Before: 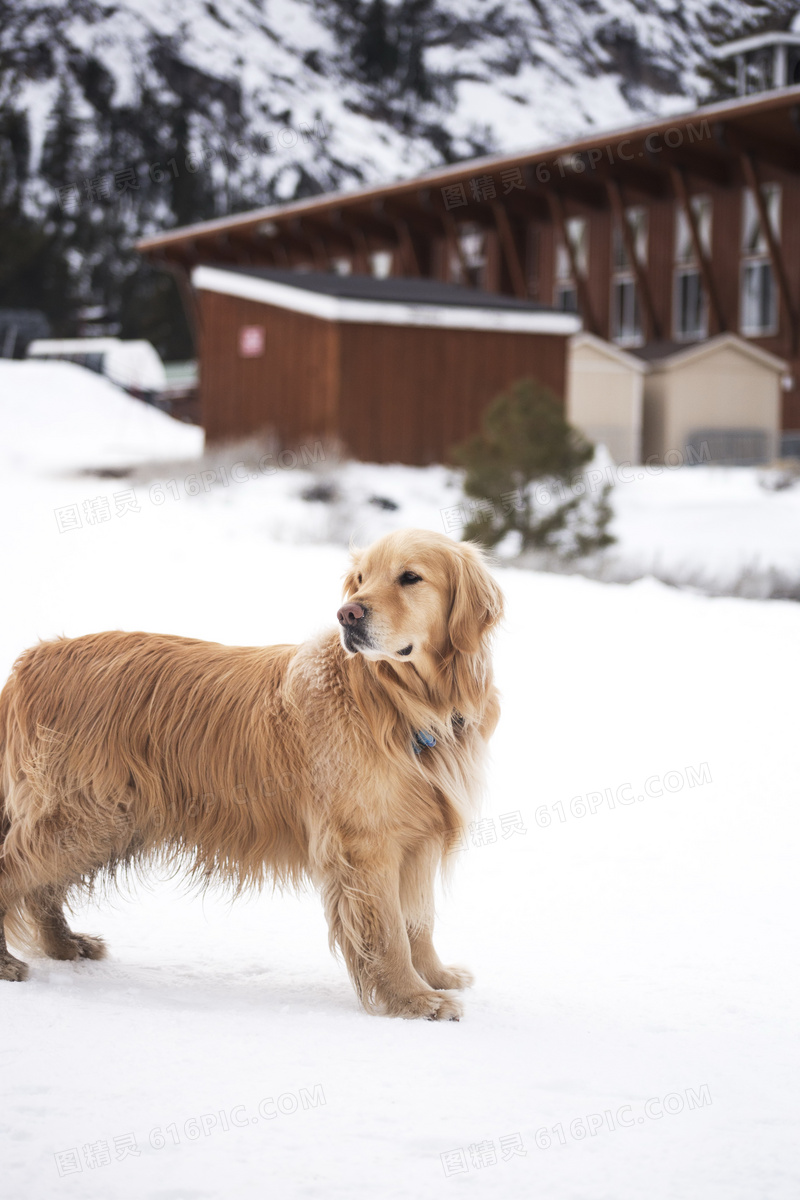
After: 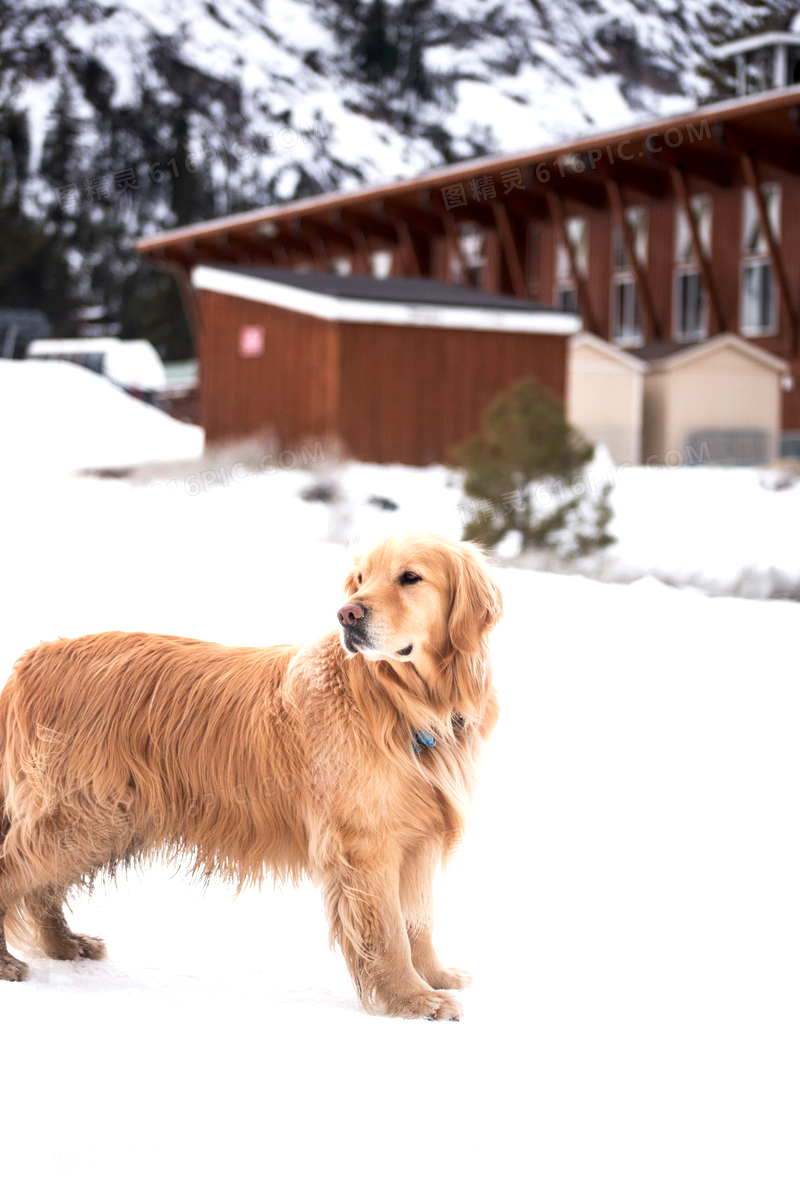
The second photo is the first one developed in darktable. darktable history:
exposure: black level correction 0.004, exposure 0.412 EV, compensate highlight preservation false
